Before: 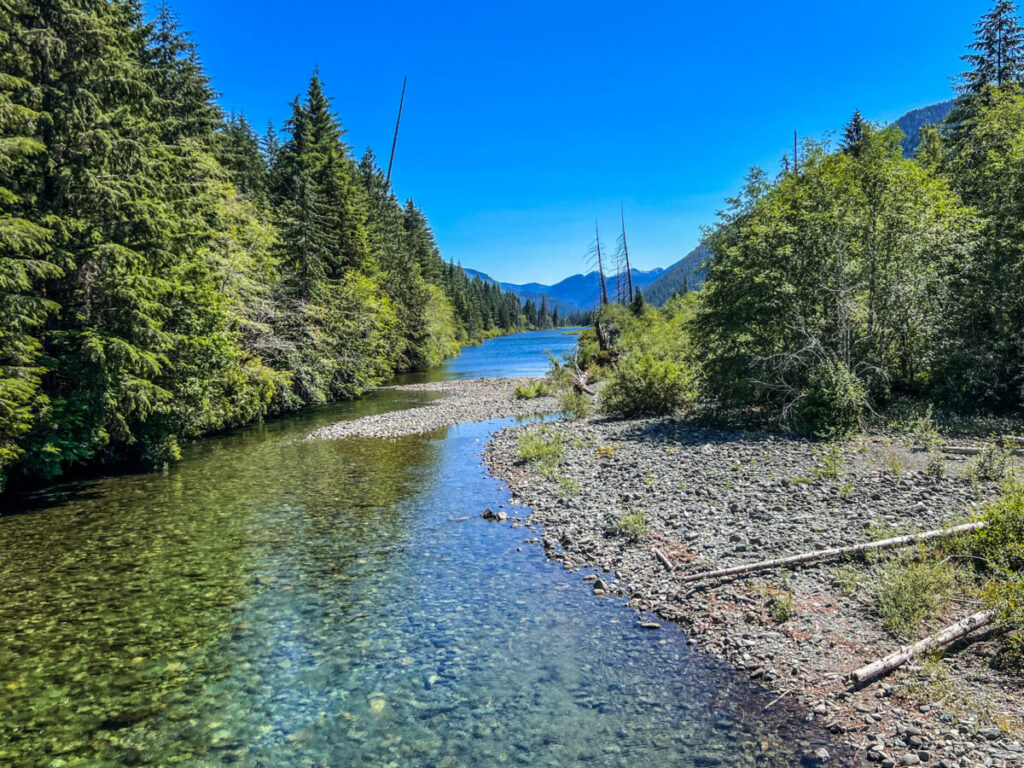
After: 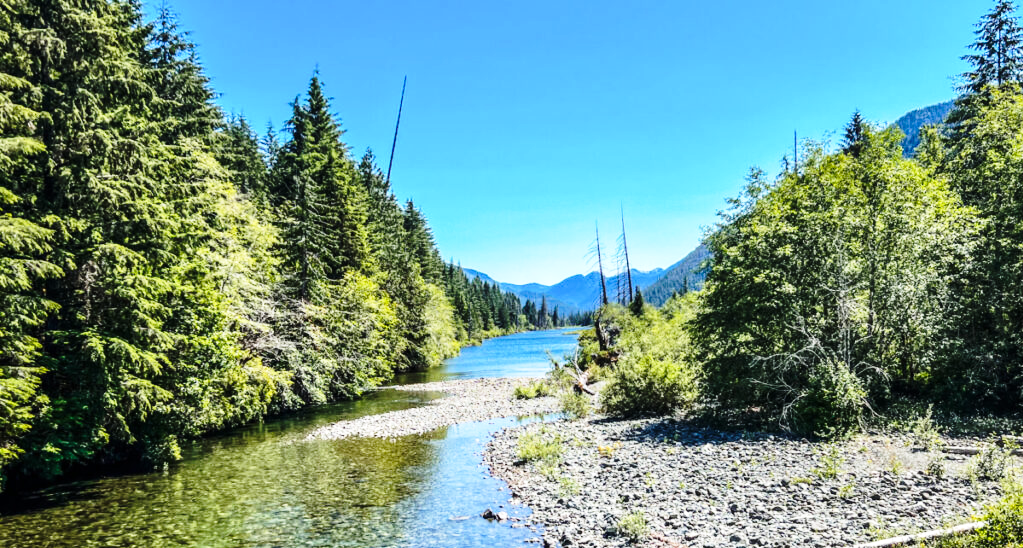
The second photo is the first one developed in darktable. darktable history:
tone equalizer: -8 EV -0.426 EV, -7 EV -0.422 EV, -6 EV -0.337 EV, -5 EV -0.228 EV, -3 EV 0.218 EV, -2 EV 0.33 EV, -1 EV 0.393 EV, +0 EV 0.389 EV, edges refinement/feathering 500, mask exposure compensation -1.57 EV, preserve details no
base curve: curves: ch0 [(0, 0) (0.028, 0.03) (0.121, 0.232) (0.46, 0.748) (0.859, 0.968) (1, 1)], preserve colors none
crop: right 0%, bottom 28.639%
